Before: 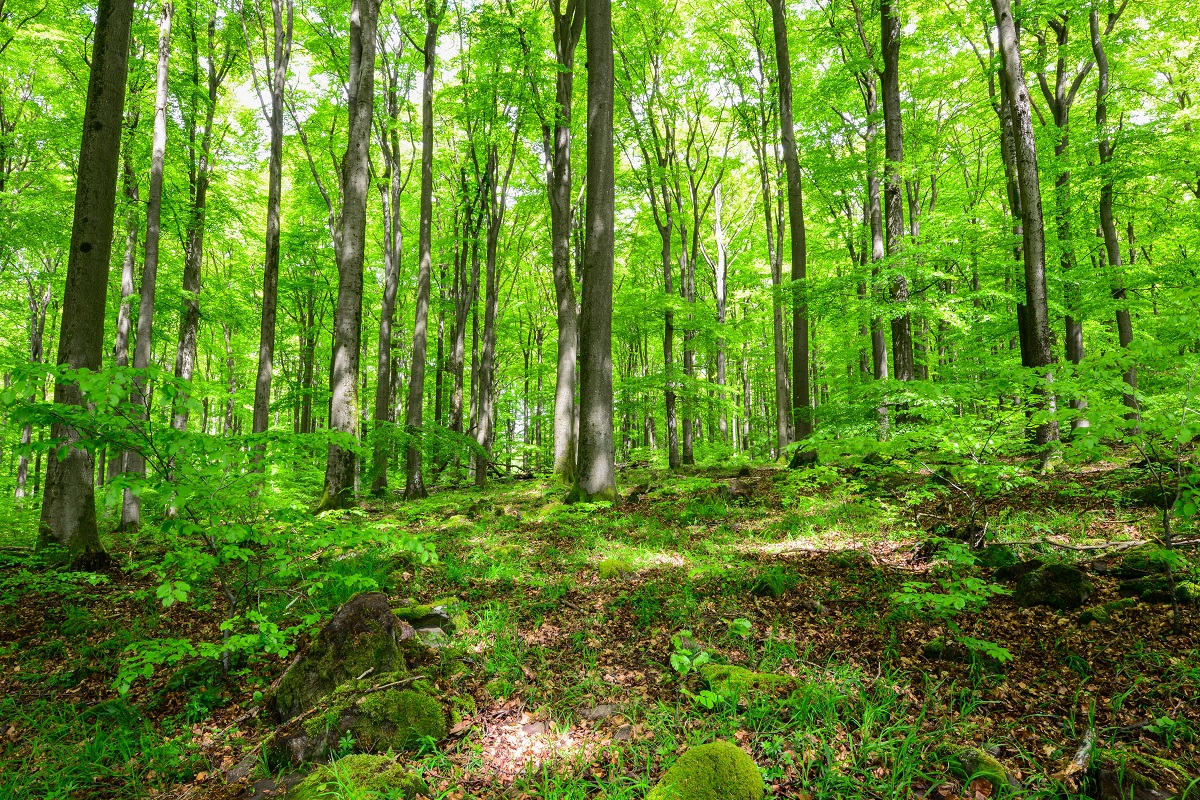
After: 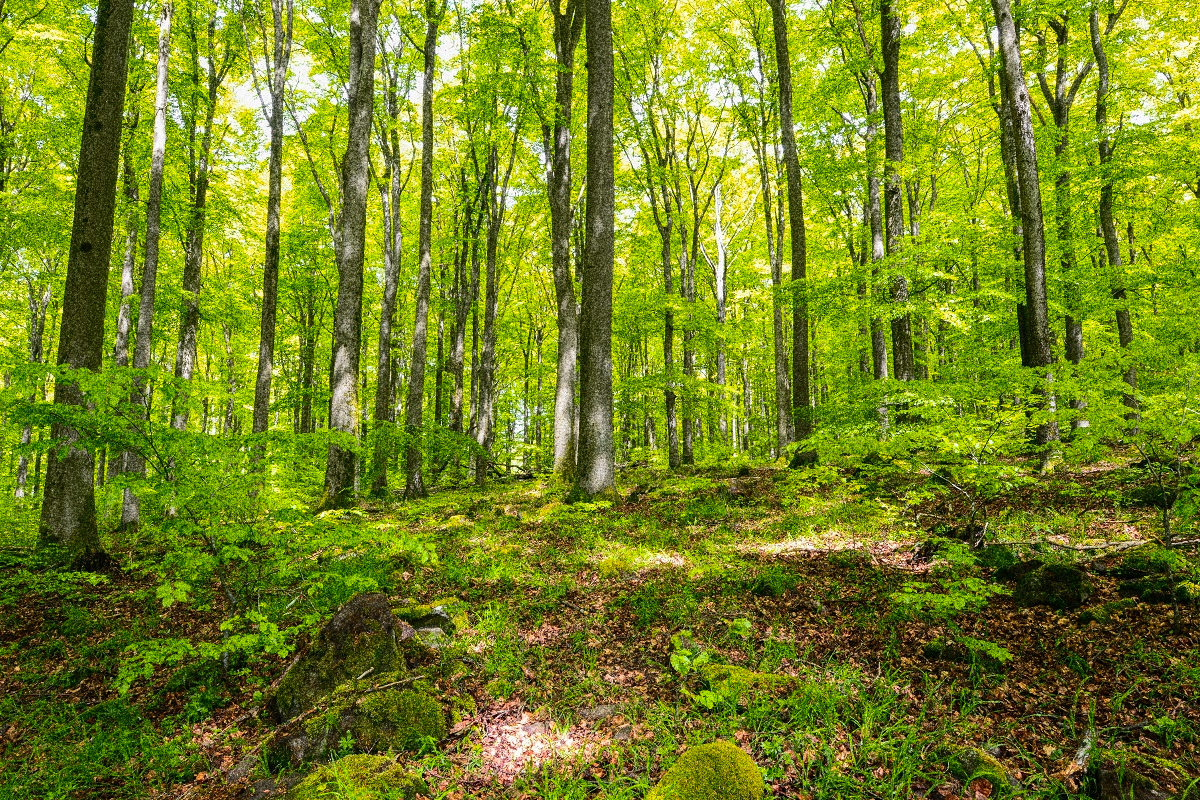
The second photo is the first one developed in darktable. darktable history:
color zones: curves: ch1 [(0.239, 0.552) (0.75, 0.5)]; ch2 [(0.25, 0.462) (0.749, 0.457)], mix 25.94%
grain: coarseness 30.02 ISO, strength 100%
